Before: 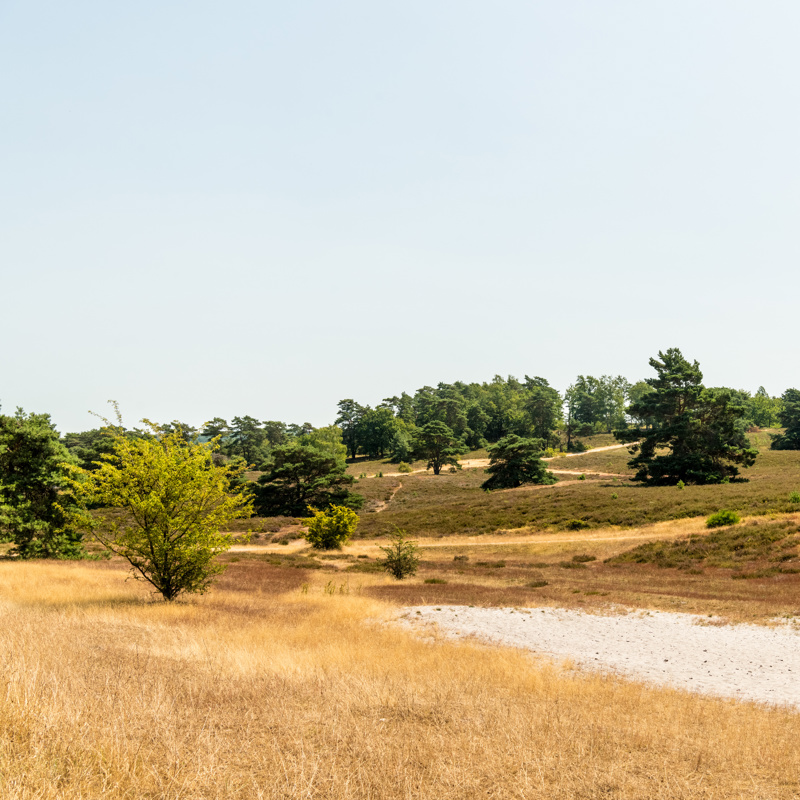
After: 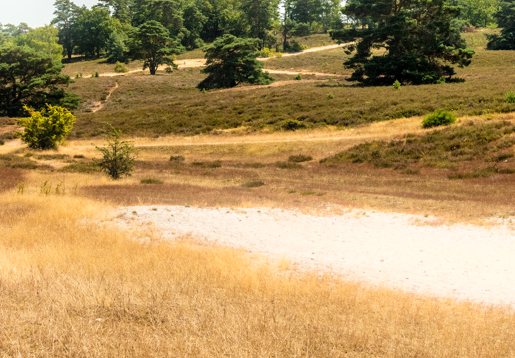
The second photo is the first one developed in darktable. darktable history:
bloom: size 5%, threshold 95%, strength 15%
crop and rotate: left 35.509%, top 50.238%, bottom 4.934%
